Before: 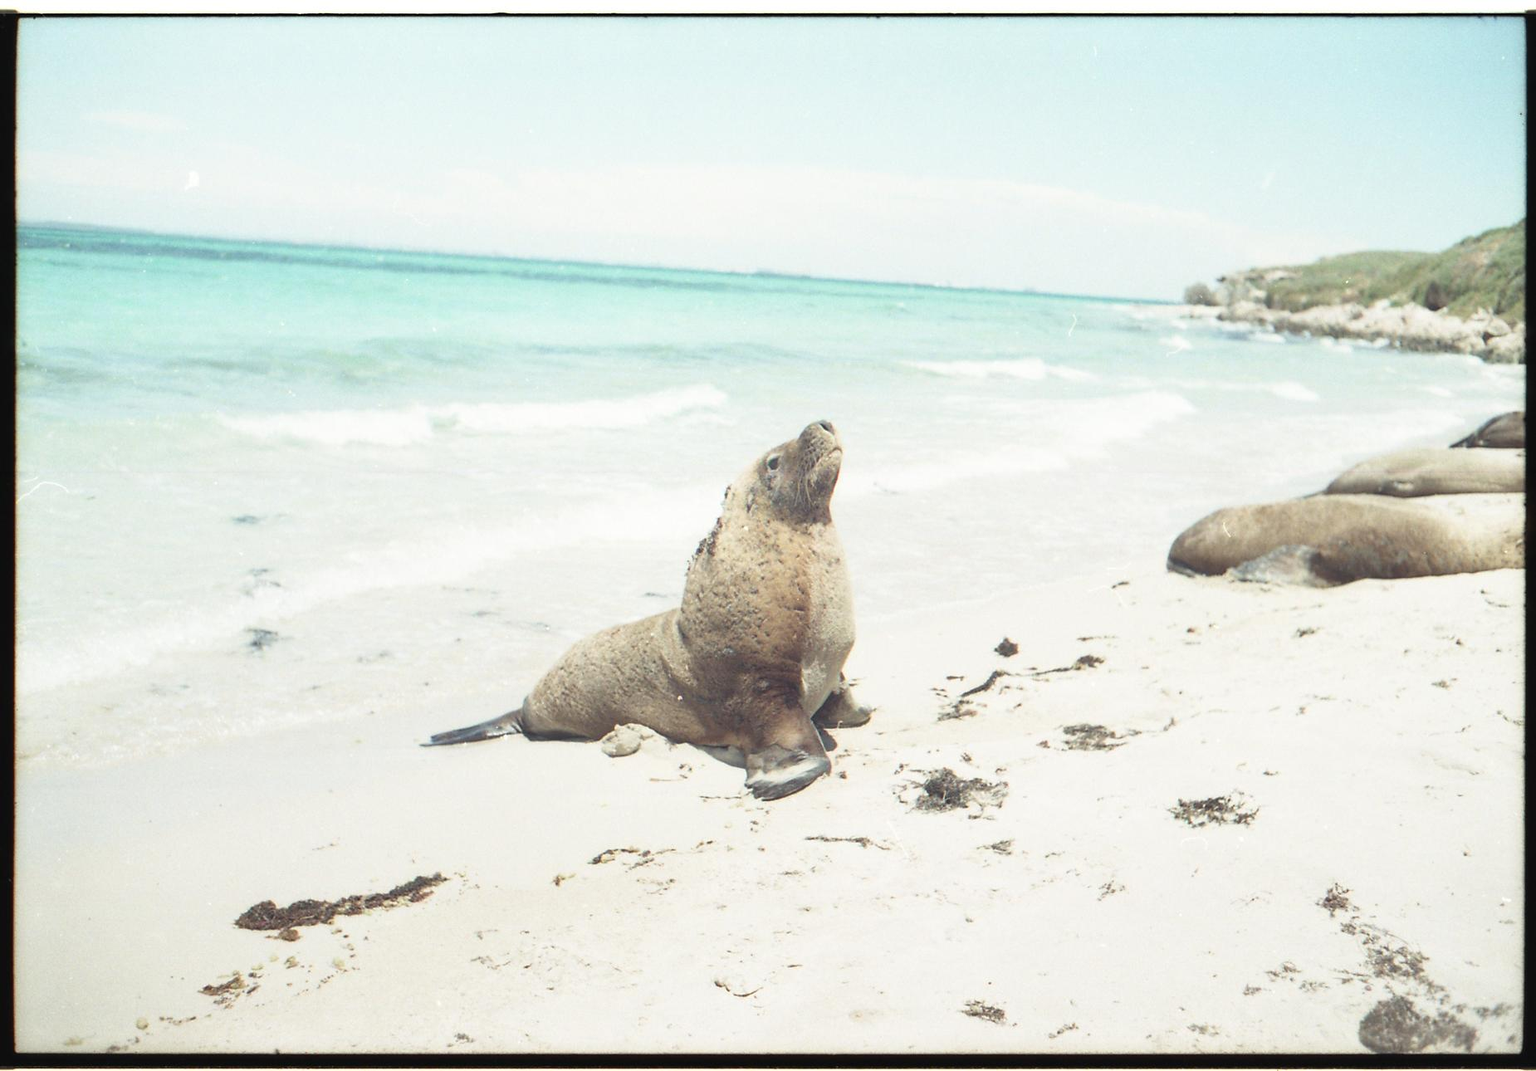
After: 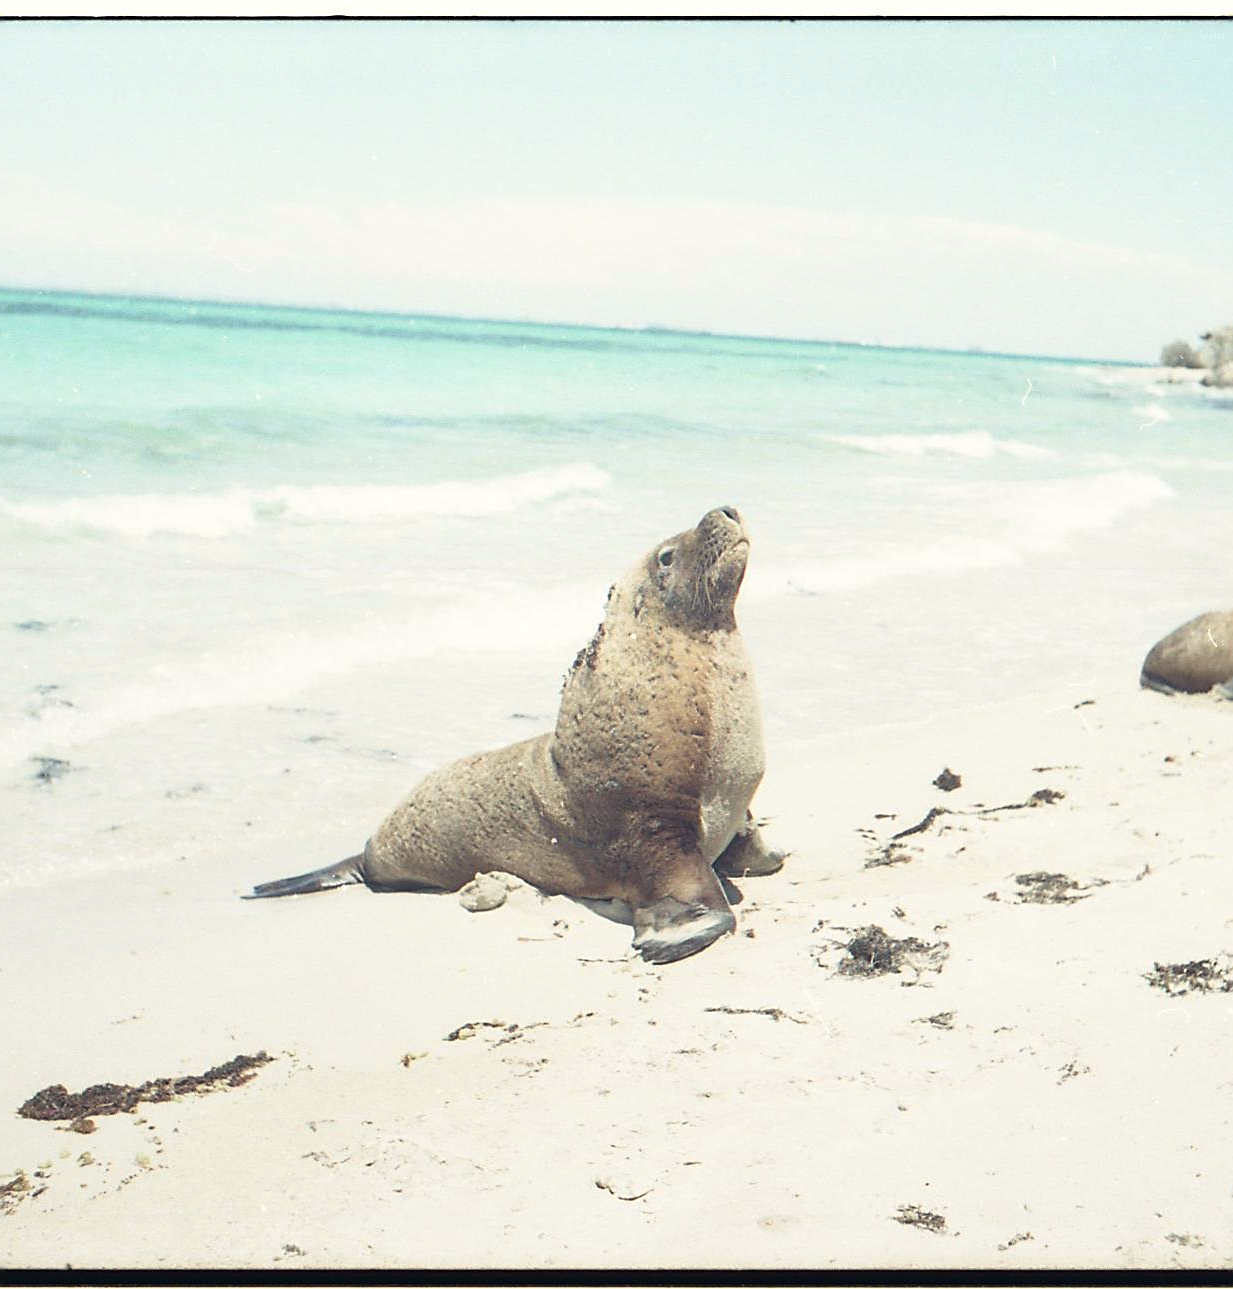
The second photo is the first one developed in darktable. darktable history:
crop and rotate: left 14.371%, right 18.937%
color correction: highlights a* 0.374, highlights b* 2.7, shadows a* -0.988, shadows b* -4.71
sharpen: on, module defaults
